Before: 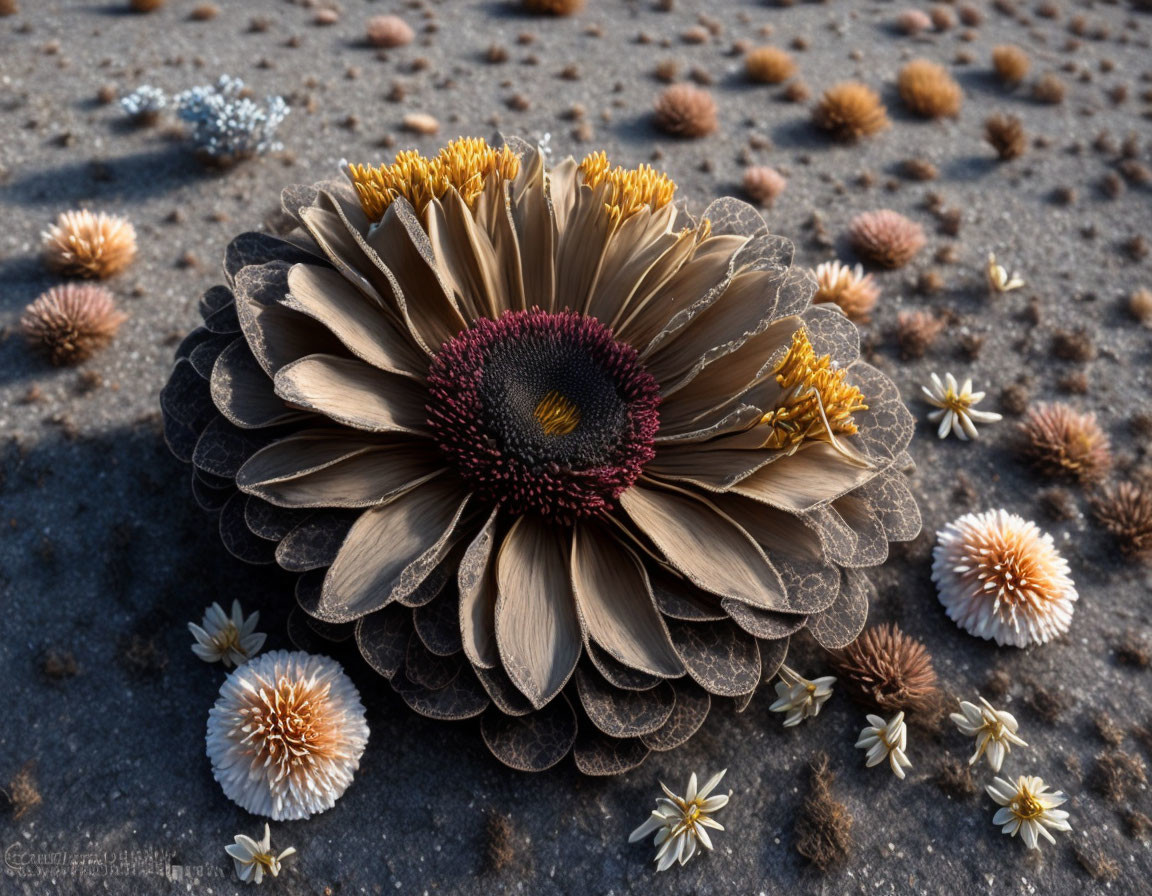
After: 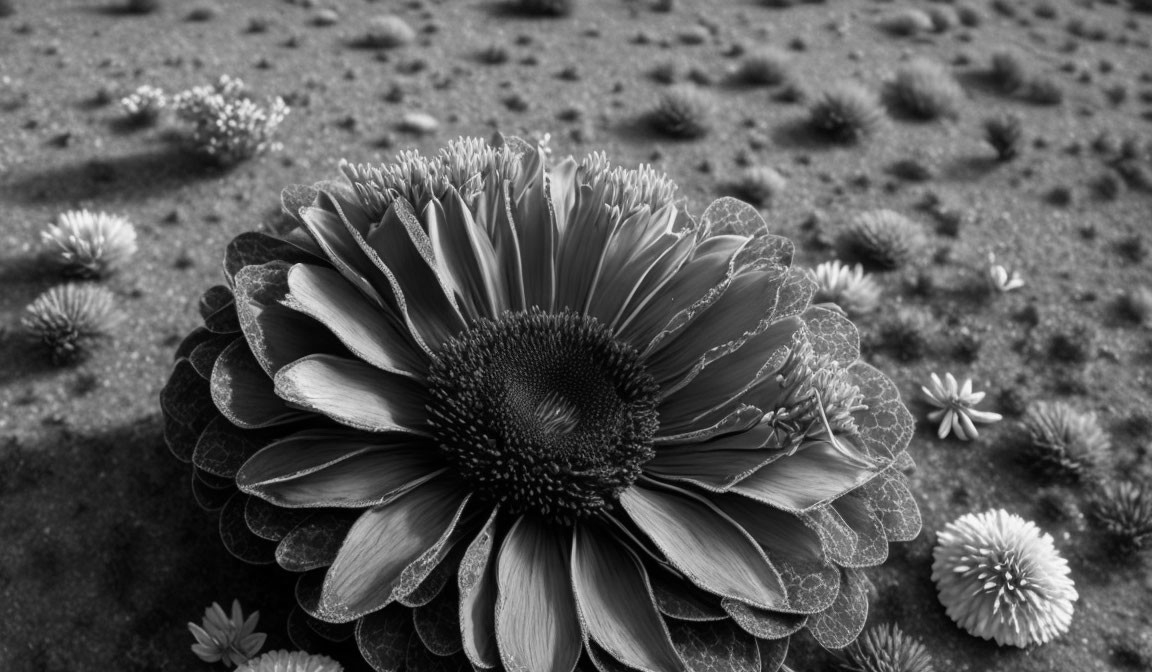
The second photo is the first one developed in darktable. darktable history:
crop: bottom 24.967%
monochrome: a 32, b 64, size 2.3
tone equalizer: on, module defaults
color zones: curves: ch1 [(0, -0.014) (0.143, -0.013) (0.286, -0.013) (0.429, -0.016) (0.571, -0.019) (0.714, -0.015) (0.857, 0.002) (1, -0.014)]
